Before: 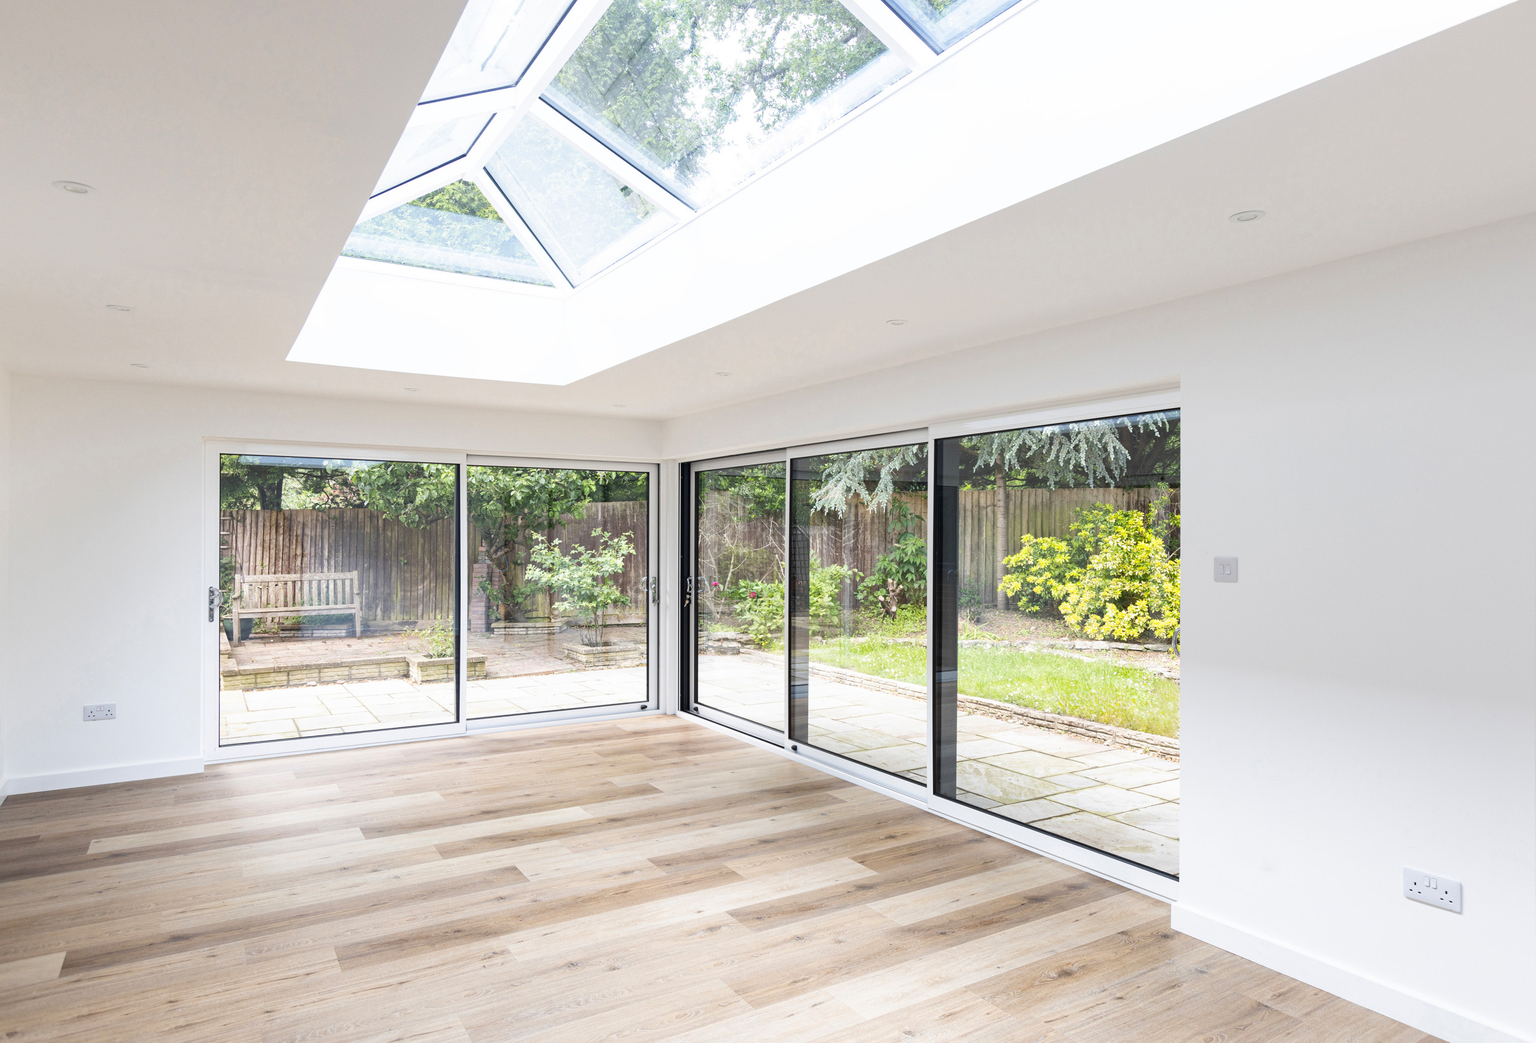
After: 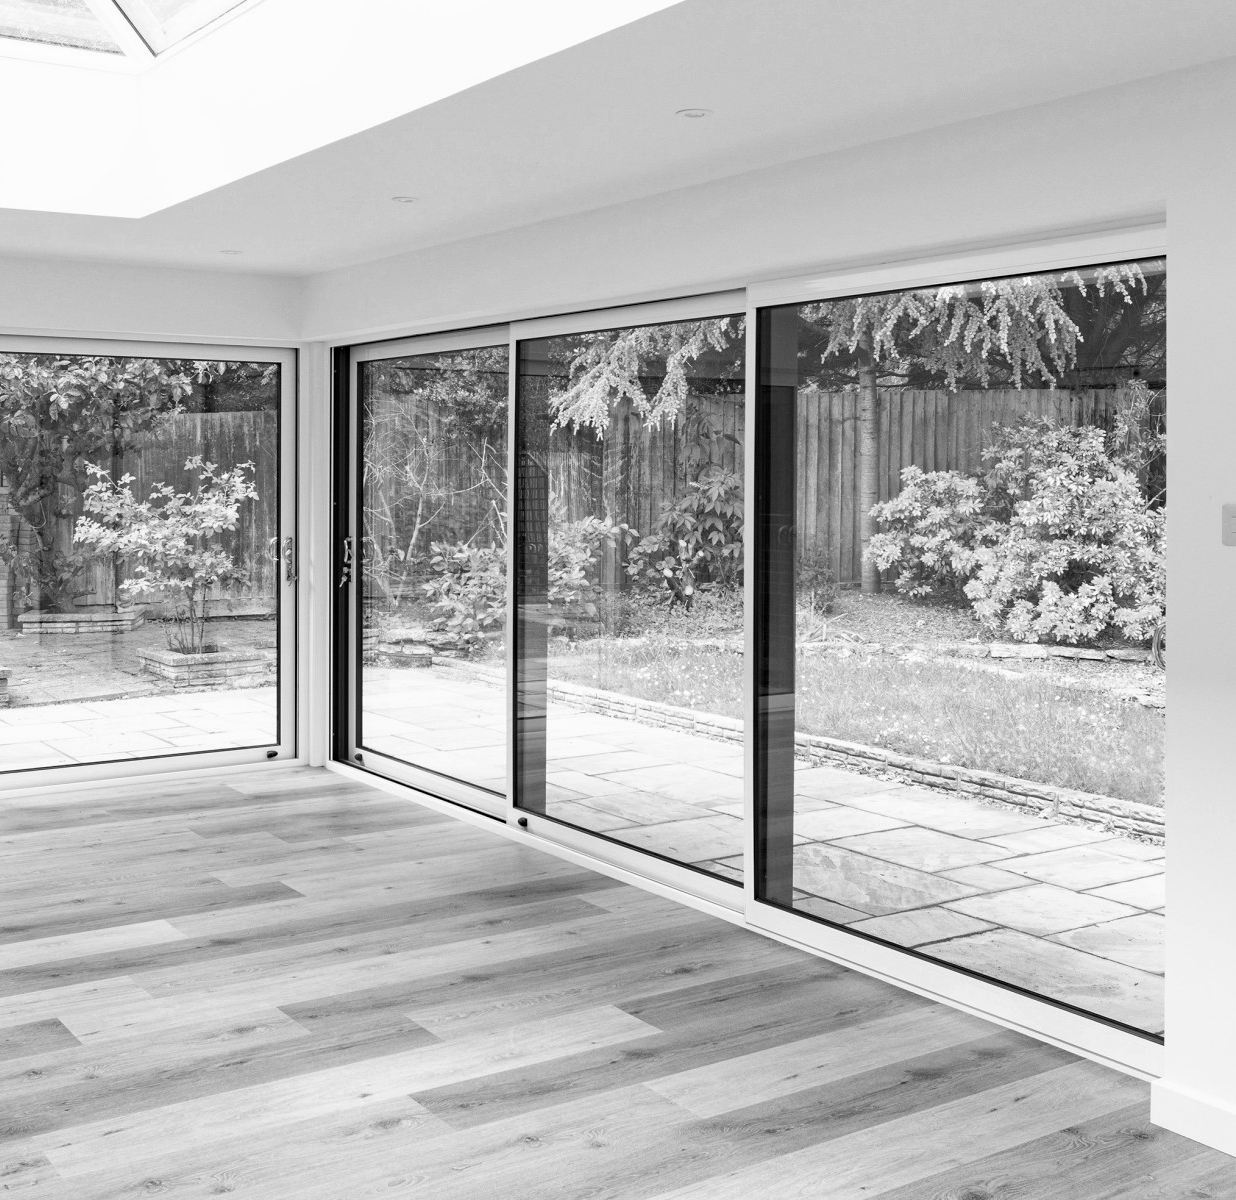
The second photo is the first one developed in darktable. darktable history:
crop: left 31.317%, top 24.431%, right 20.385%, bottom 6.47%
haze removal: compatibility mode true, adaptive false
color calibration: output gray [0.28, 0.41, 0.31, 0], illuminant Planckian (black body), adaptation linear Bradford (ICC v4), x 0.365, y 0.367, temperature 4415.87 K
